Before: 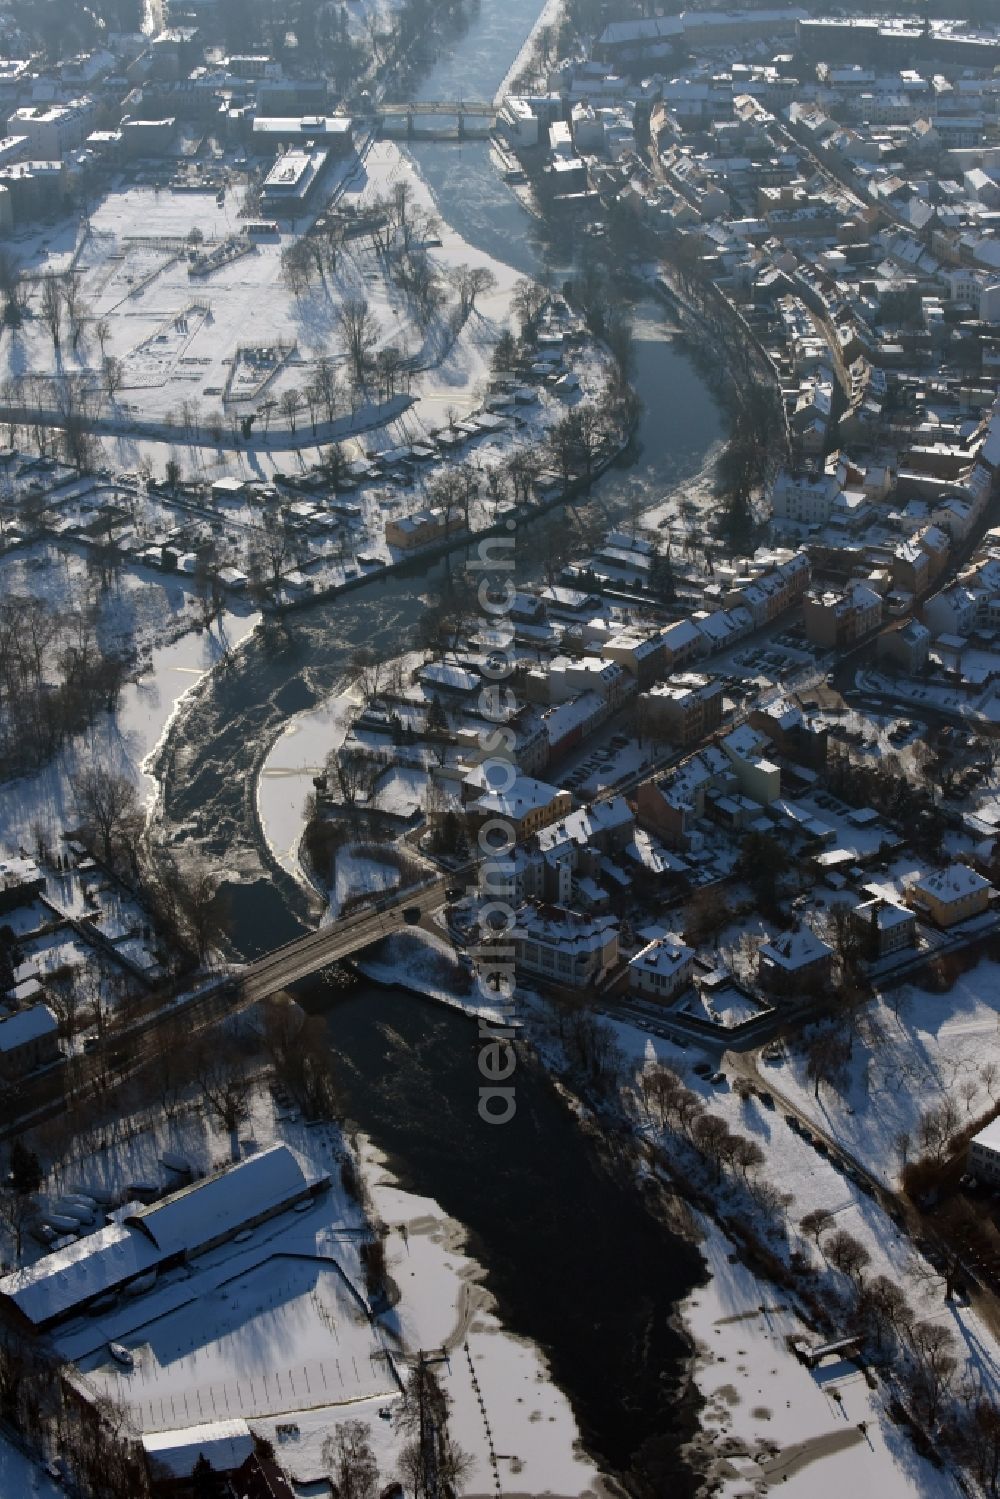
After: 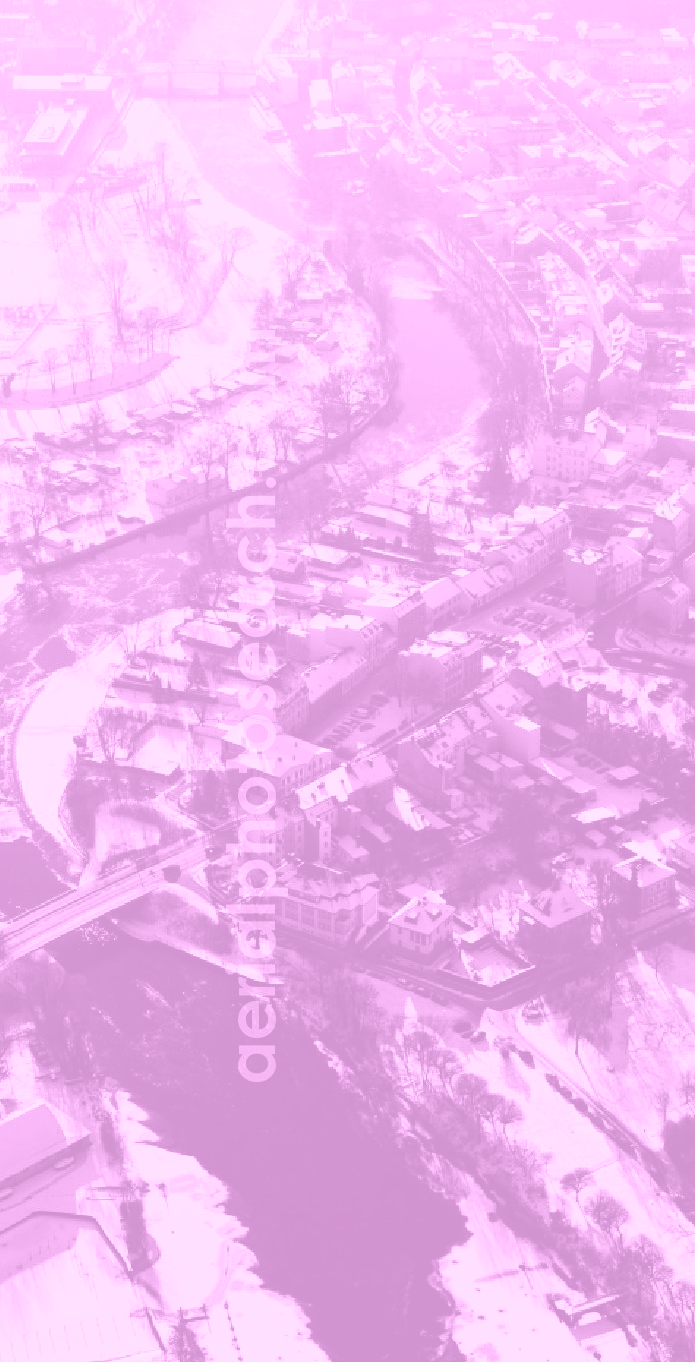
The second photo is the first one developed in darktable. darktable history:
base curve: curves: ch0 [(0, 0.003) (0.001, 0.002) (0.006, 0.004) (0.02, 0.022) (0.048, 0.086) (0.094, 0.234) (0.162, 0.431) (0.258, 0.629) (0.385, 0.8) (0.548, 0.918) (0.751, 0.988) (1, 1)], preserve colors none
crop and rotate: left 24.034%, top 2.838%, right 6.406%, bottom 6.299%
colorize: hue 331.2°, saturation 75%, source mix 30.28%, lightness 70.52%, version 1
